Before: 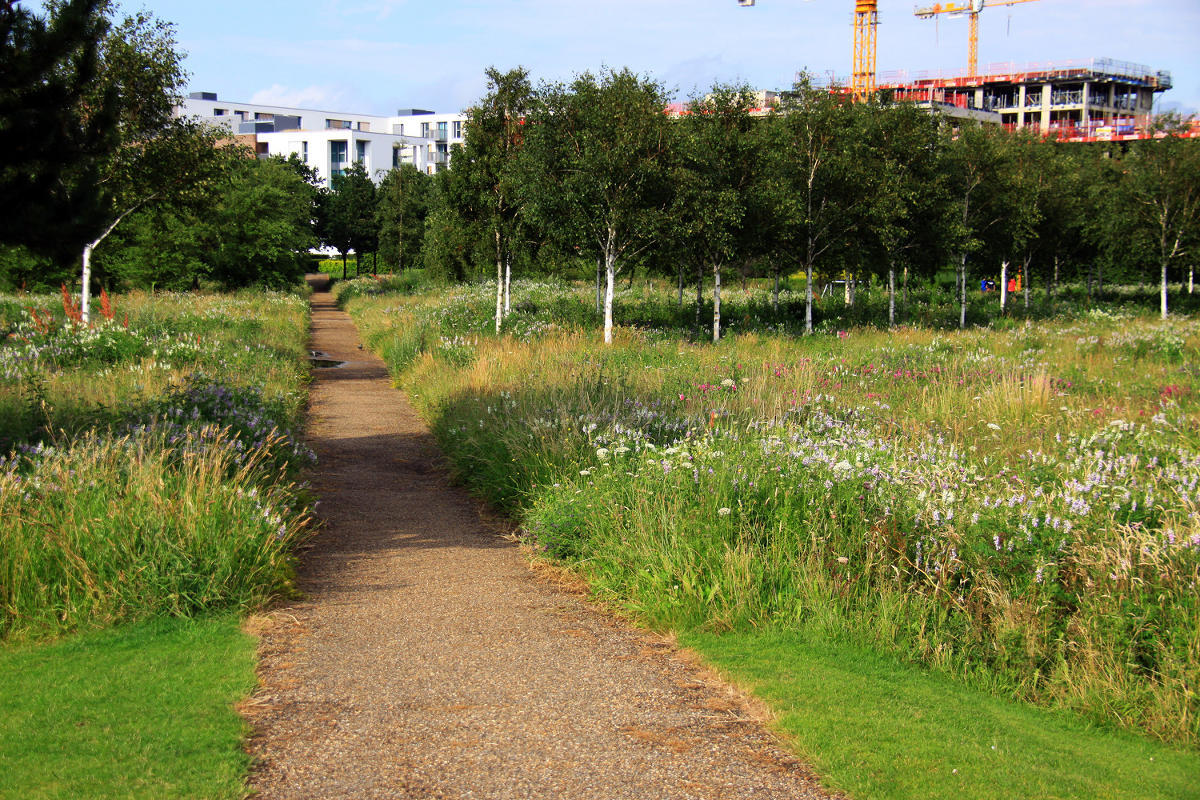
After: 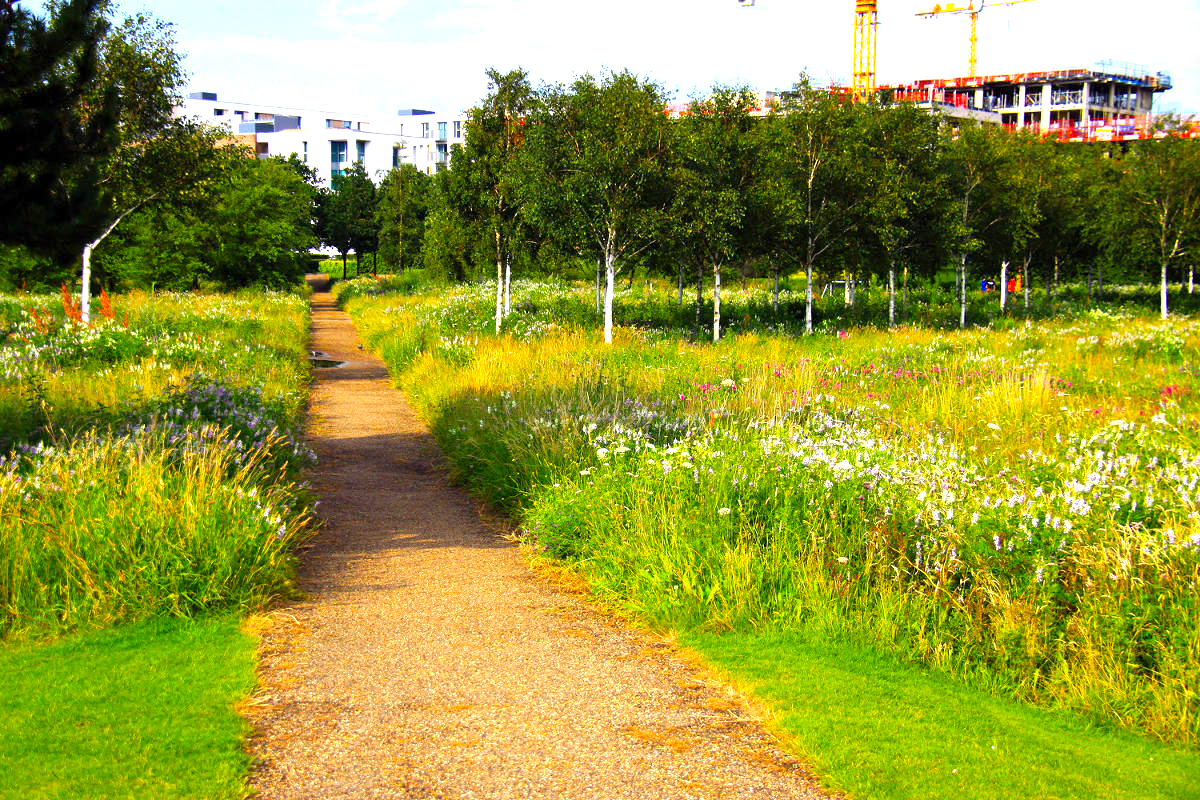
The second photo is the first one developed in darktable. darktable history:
color balance rgb: perceptual saturation grading › global saturation 36%, perceptual brilliance grading › global brilliance 10%, global vibrance 20%
exposure: exposure 0.6 EV, compensate highlight preservation false
